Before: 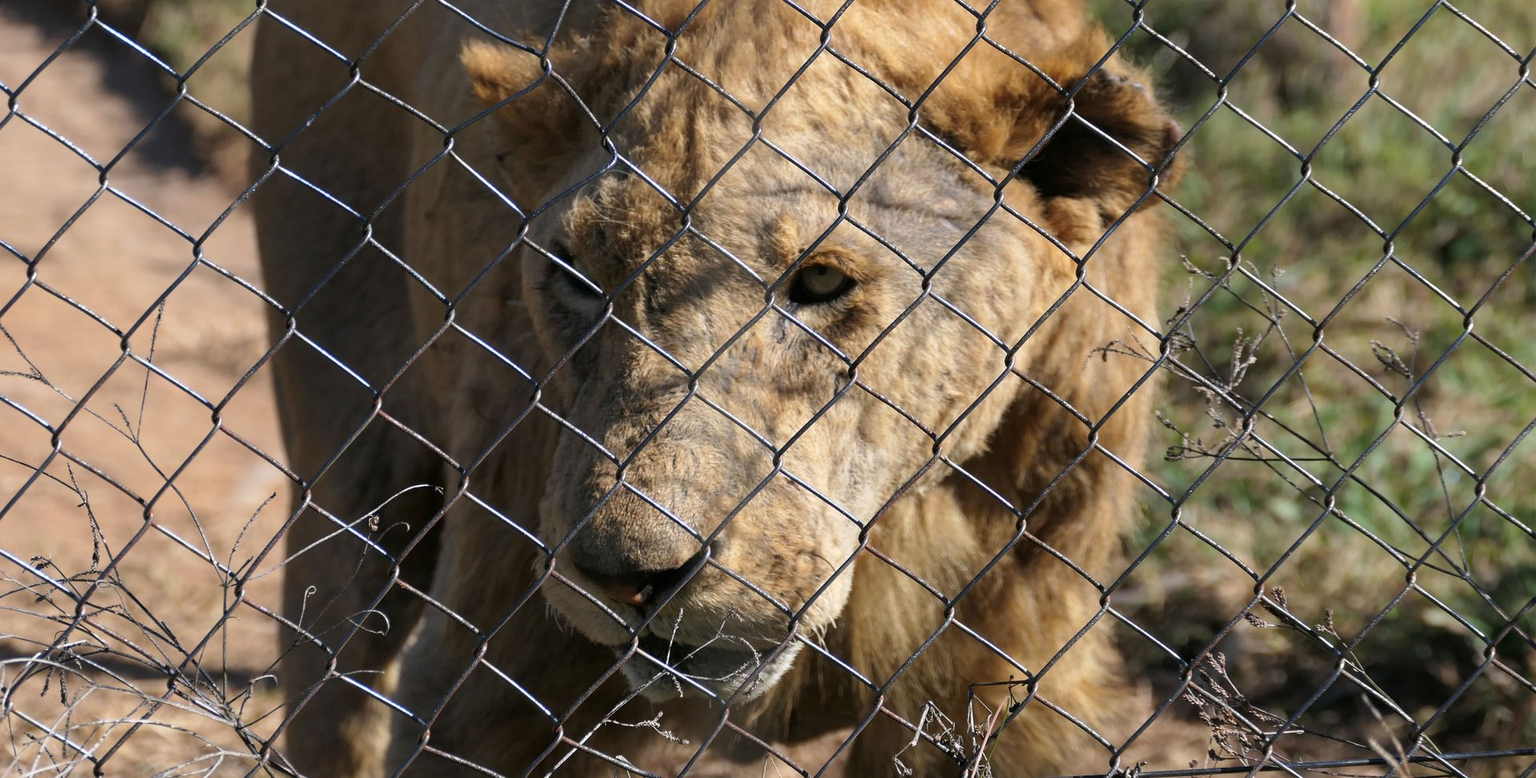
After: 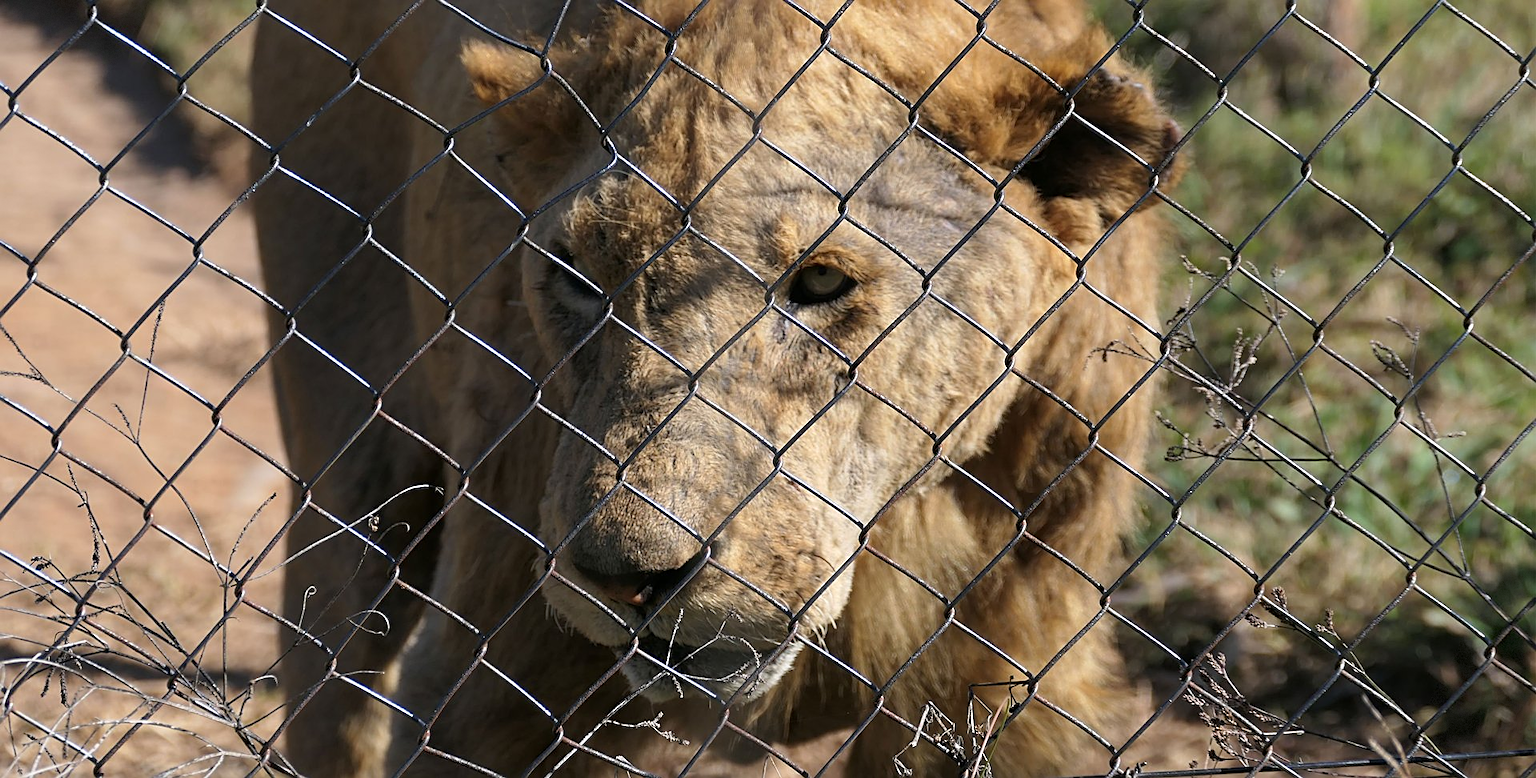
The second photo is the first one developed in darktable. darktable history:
sharpen: on, module defaults
vignetting: fall-off start 97.28%, fall-off radius 79%, brightness -0.462, saturation -0.3, width/height ratio 1.114, dithering 8-bit output, unbound false
